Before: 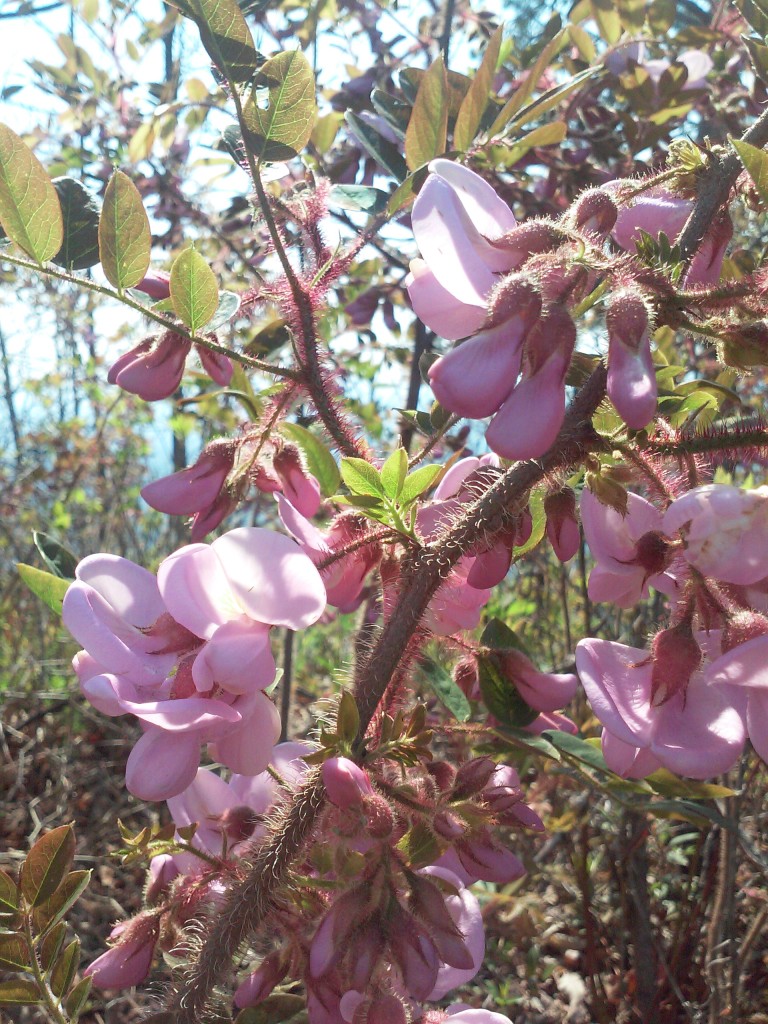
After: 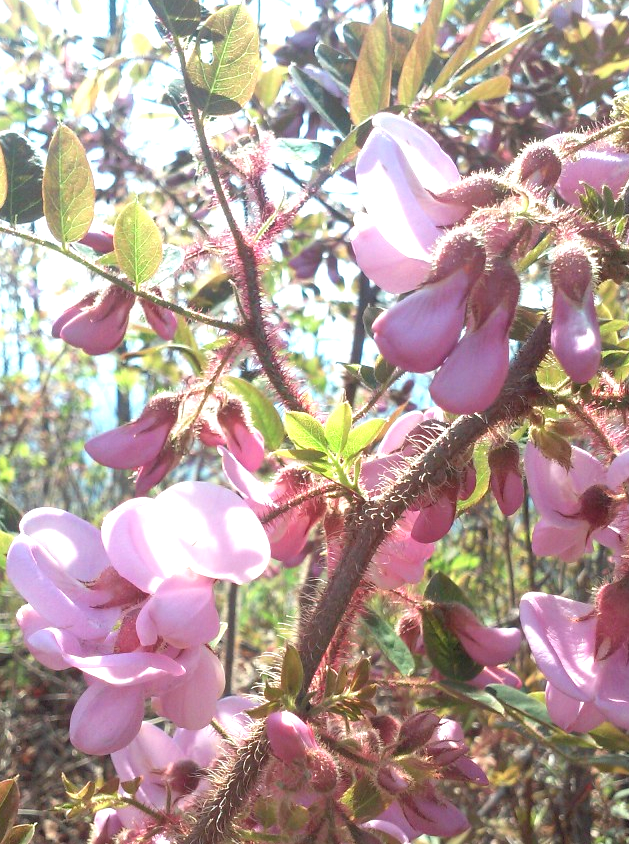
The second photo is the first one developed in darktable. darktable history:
exposure: black level correction 0, exposure 0.7 EV, compensate exposure bias true, compensate highlight preservation false
crop and rotate: left 7.417%, top 4.555%, right 10.619%, bottom 12.937%
